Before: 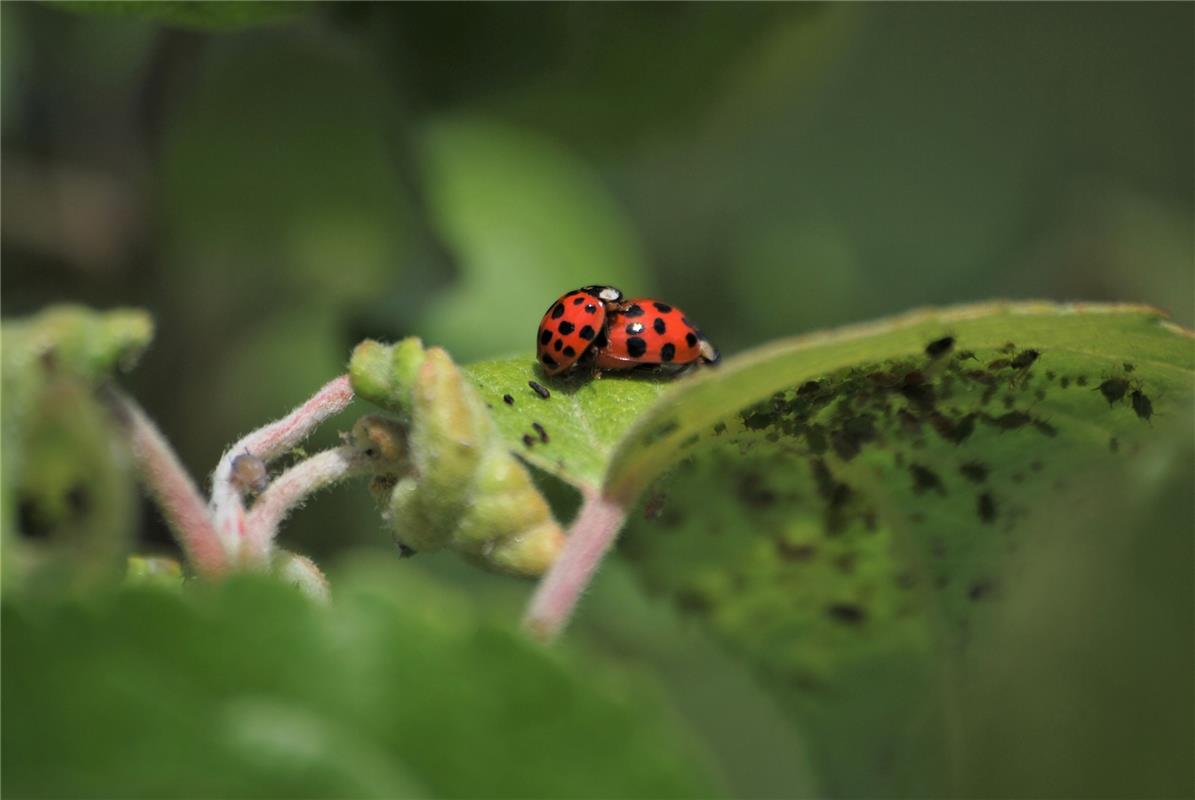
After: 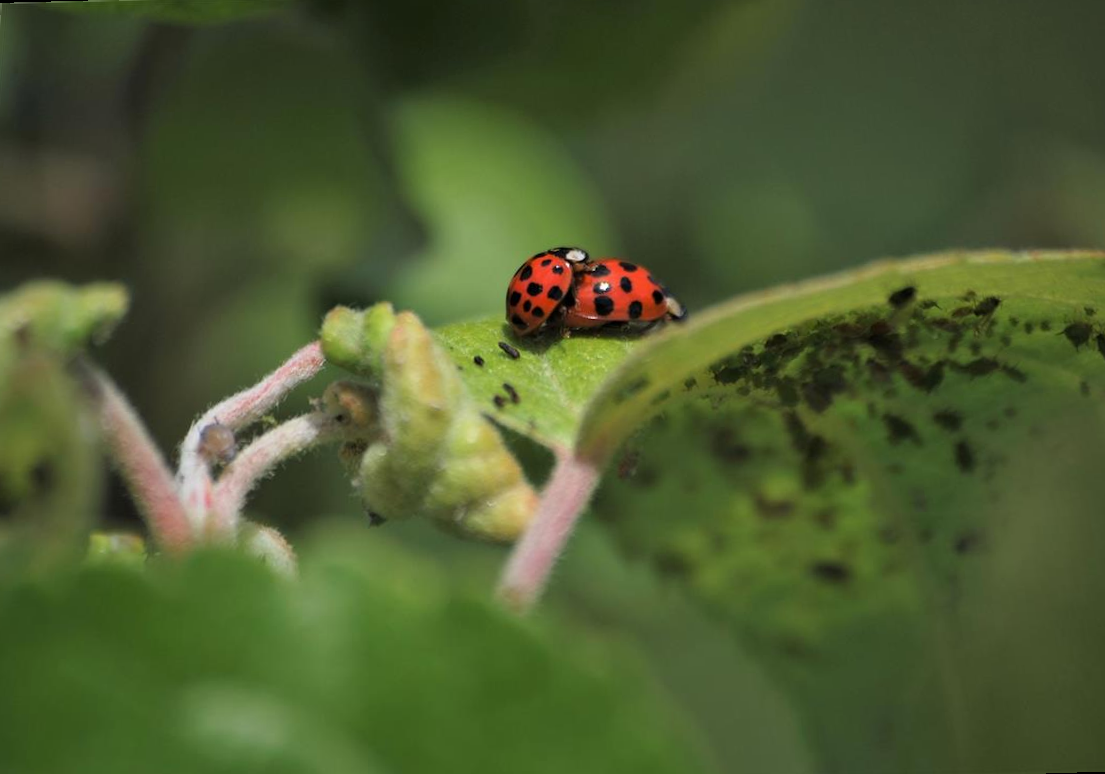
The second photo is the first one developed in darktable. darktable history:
rotate and perspective: rotation -1.68°, lens shift (vertical) -0.146, crop left 0.049, crop right 0.912, crop top 0.032, crop bottom 0.96
tone equalizer: on, module defaults
